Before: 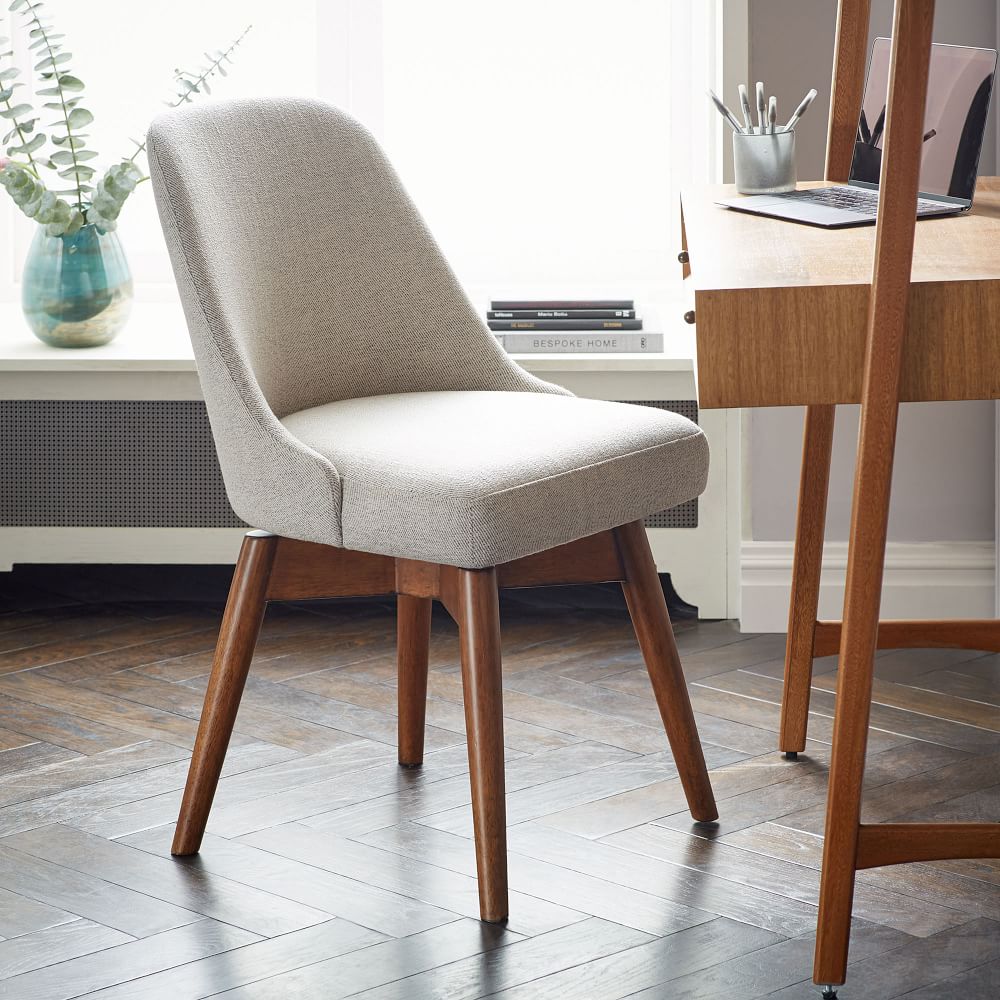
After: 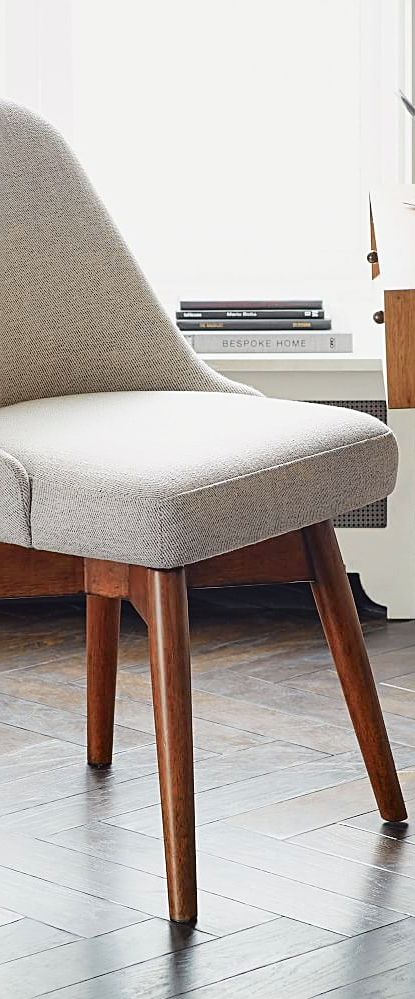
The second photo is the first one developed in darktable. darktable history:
crop: left 31.2%, right 27.275%
sharpen: on, module defaults
tone curve: curves: ch0 [(0, 0.008) (0.046, 0.032) (0.151, 0.108) (0.367, 0.379) (0.496, 0.526) (0.771, 0.786) (0.857, 0.85) (1, 0.965)]; ch1 [(0, 0) (0.248, 0.252) (0.388, 0.383) (0.482, 0.478) (0.499, 0.499) (0.518, 0.518) (0.544, 0.552) (0.585, 0.617) (0.683, 0.735) (0.823, 0.894) (1, 1)]; ch2 [(0, 0) (0.302, 0.284) (0.427, 0.417) (0.473, 0.47) (0.503, 0.503) (0.523, 0.518) (0.55, 0.563) (0.624, 0.643) (0.753, 0.764) (1, 1)], color space Lab, independent channels, preserve colors none
